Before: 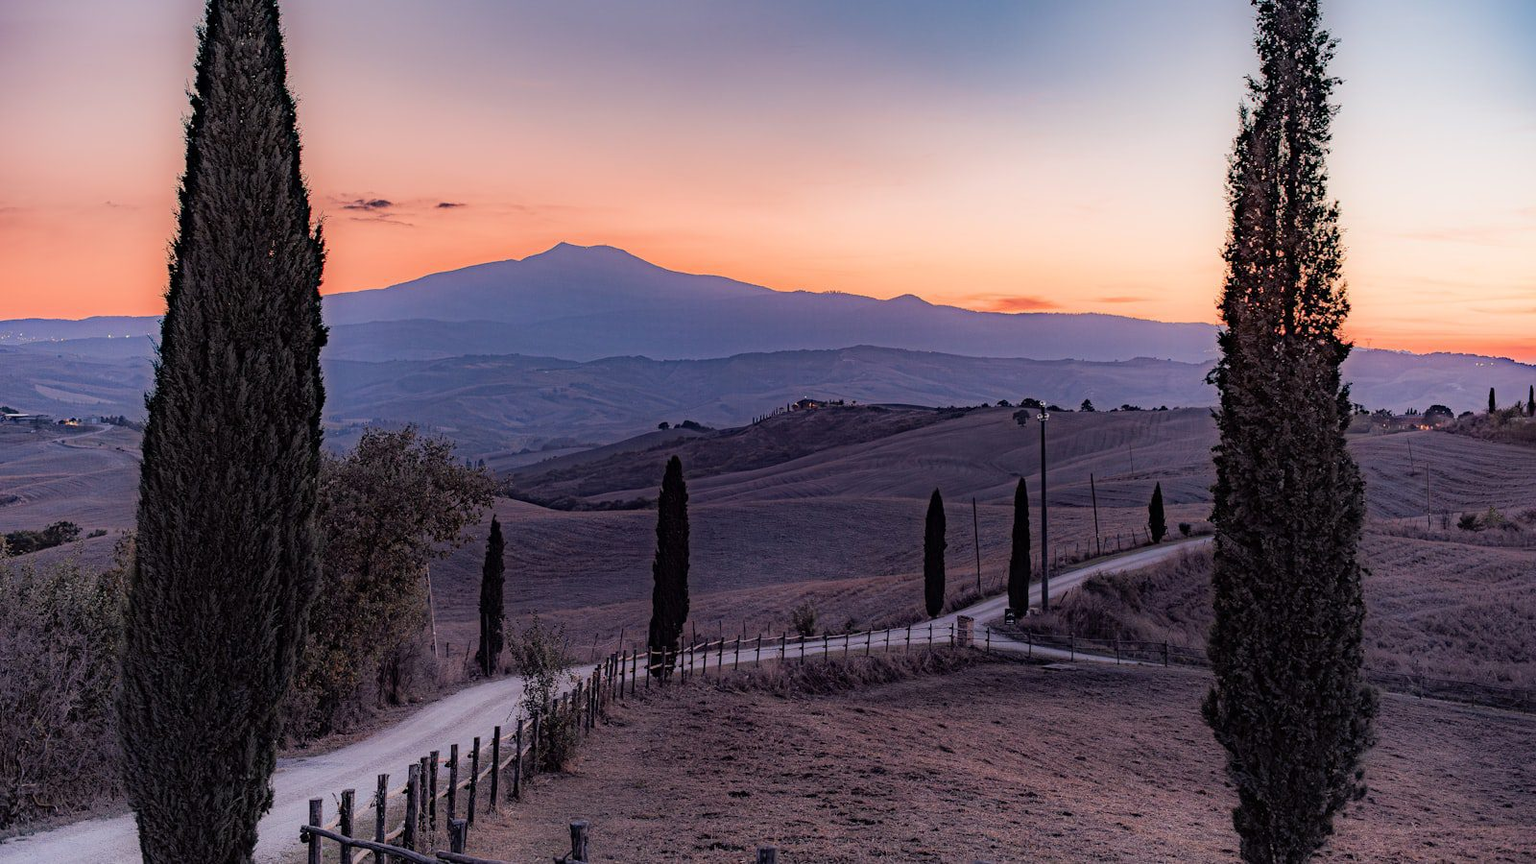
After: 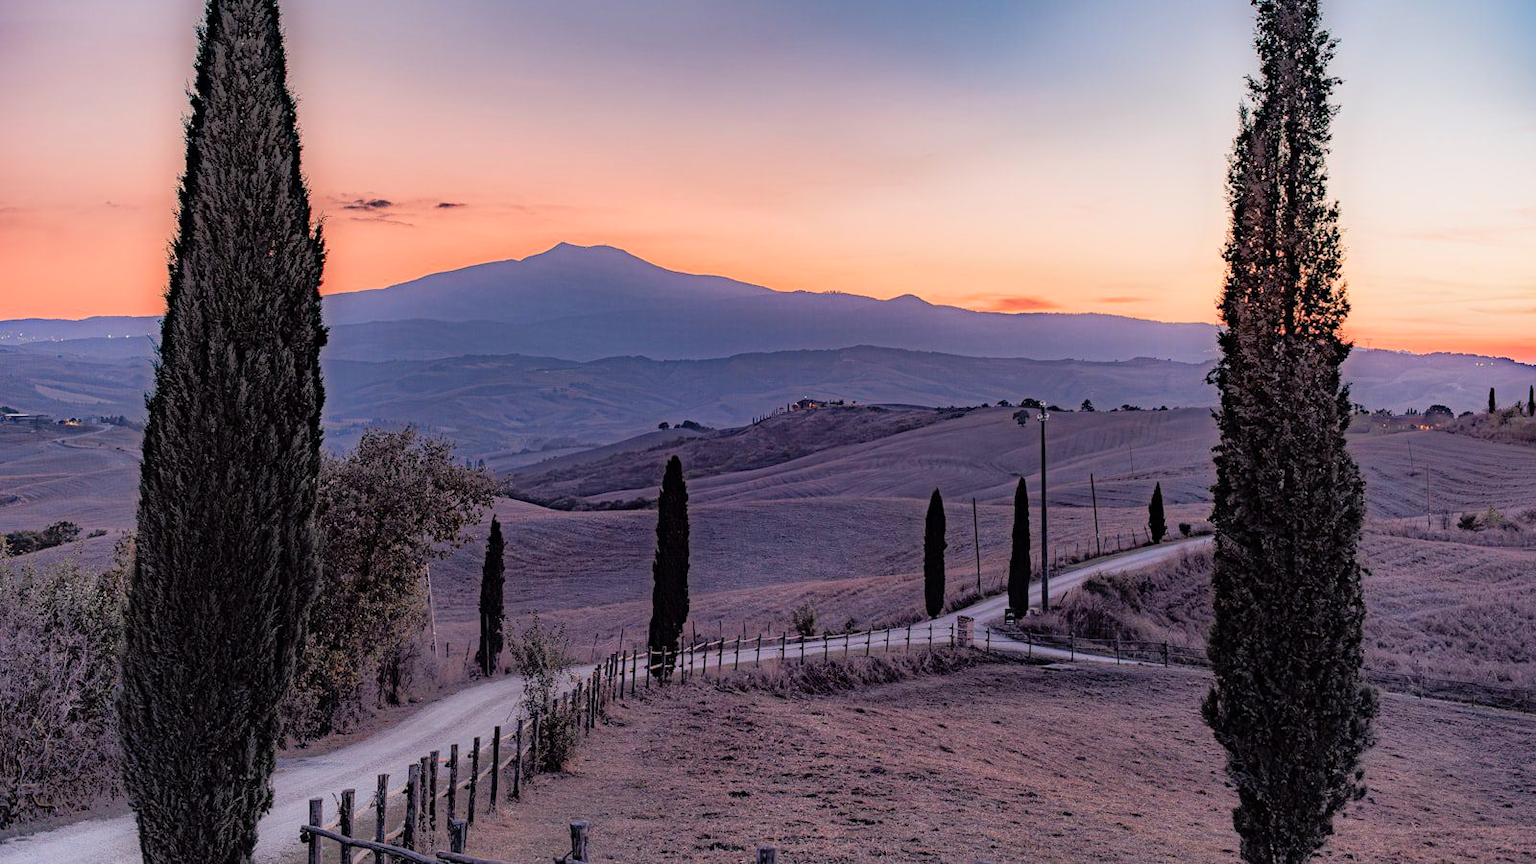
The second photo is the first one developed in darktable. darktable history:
tone equalizer: -8 EV -0.517 EV, -7 EV -0.302 EV, -6 EV -0.104 EV, -5 EV 0.433 EV, -4 EV 0.975 EV, -3 EV 0.799 EV, -2 EV -0.005 EV, -1 EV 0.132 EV, +0 EV -0.031 EV
